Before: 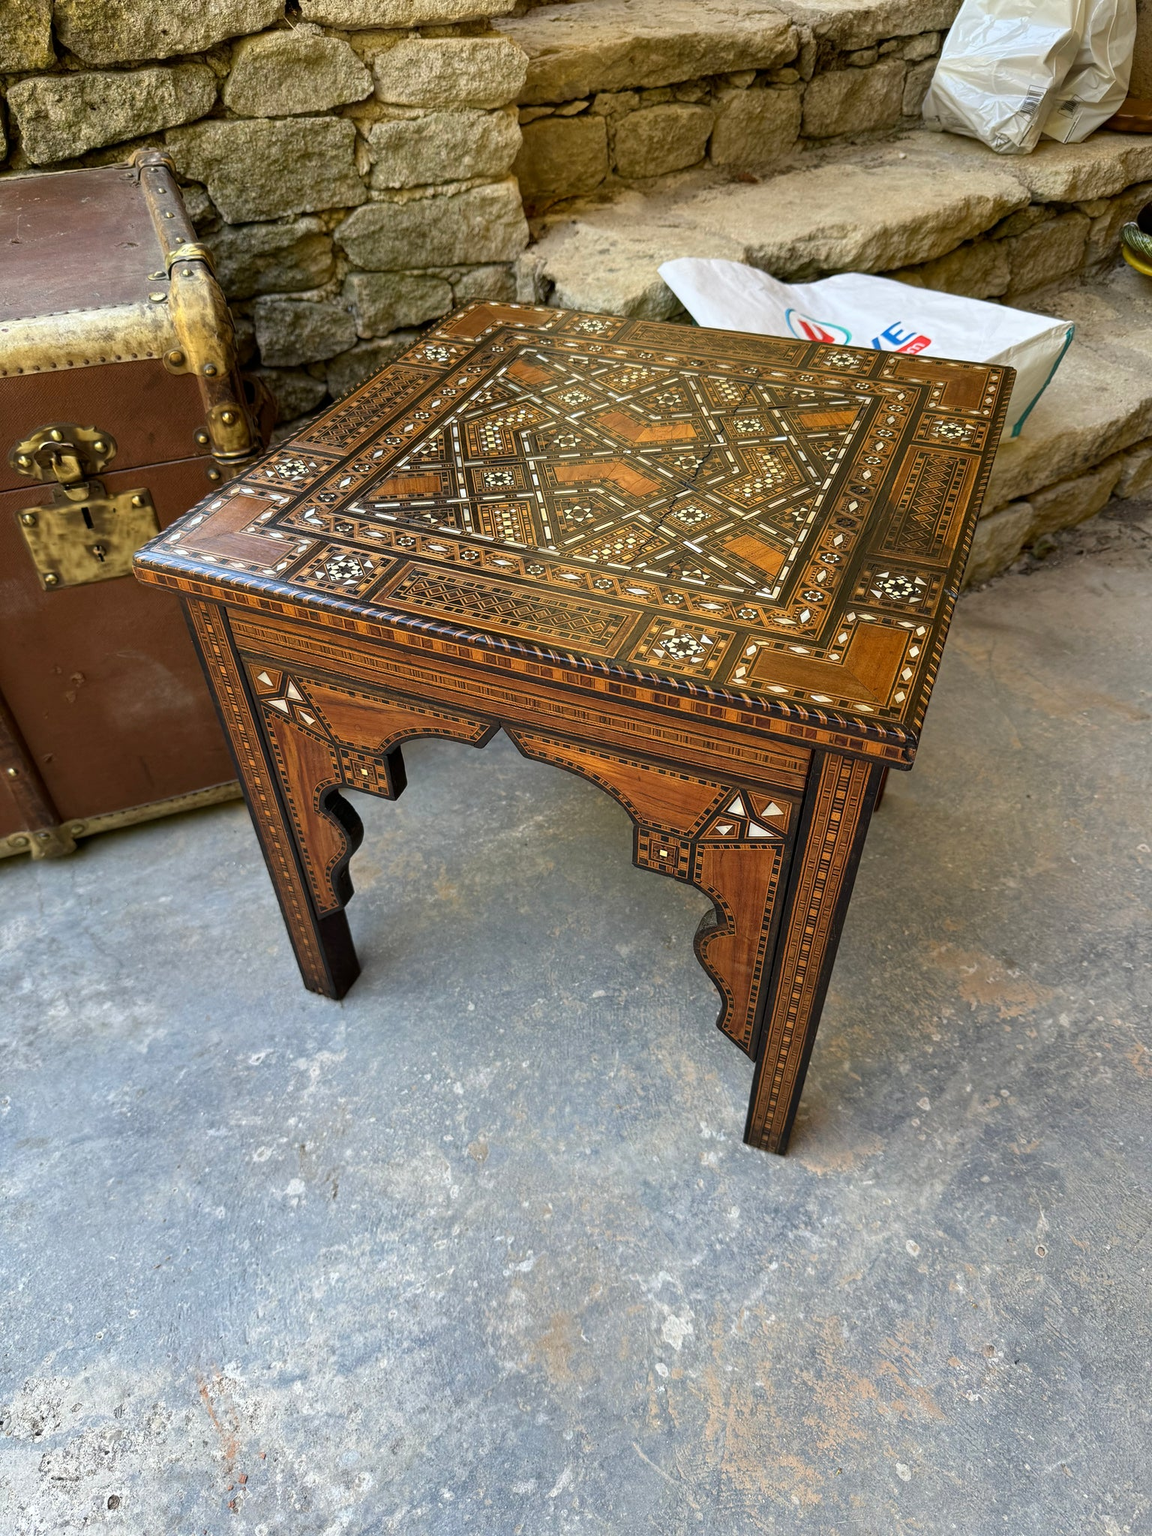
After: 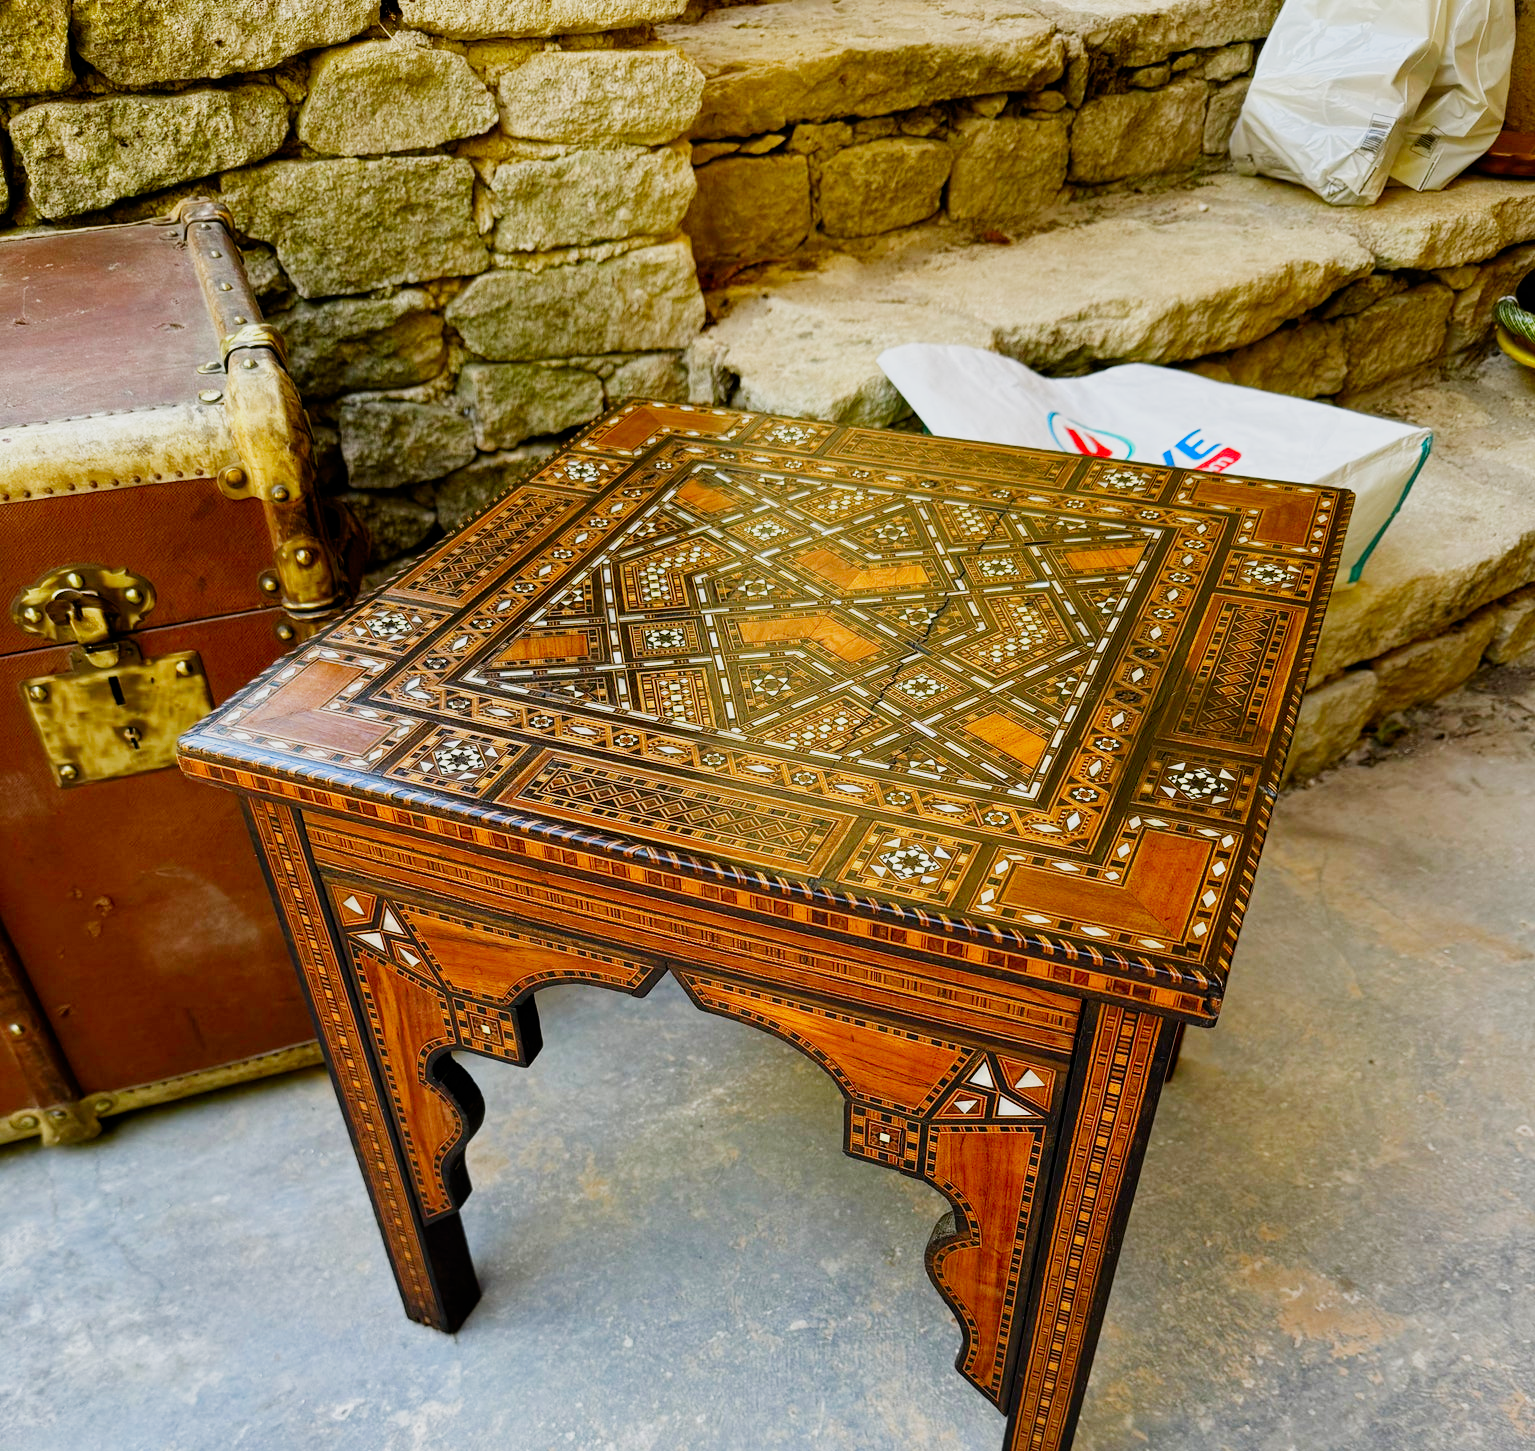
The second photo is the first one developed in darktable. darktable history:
filmic rgb: black relative exposure -7.65 EV, white relative exposure 4.56 EV, hardness 3.61, contrast 1.05, preserve chrominance no, color science v5 (2021)
crop: right 0.001%, bottom 29.141%
color correction: highlights b* 0.017, saturation 1.29
exposure: black level correction 0, exposure 0.5 EV, compensate exposure bias true, compensate highlight preservation false
contrast brightness saturation: contrast 0.08, saturation 0.202
